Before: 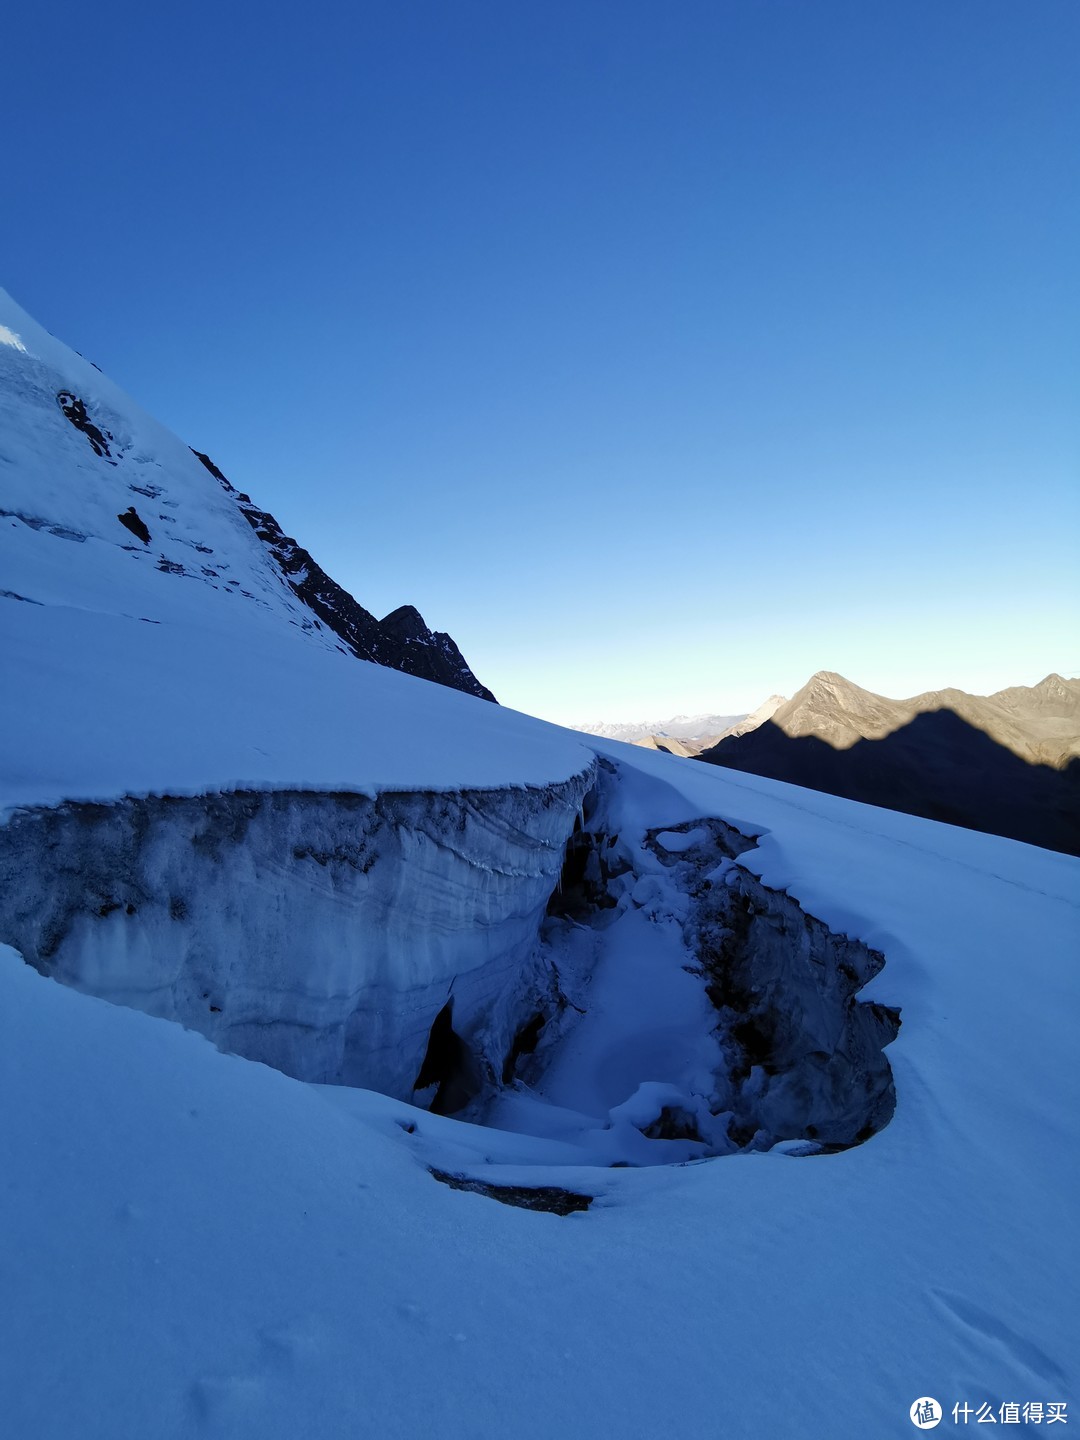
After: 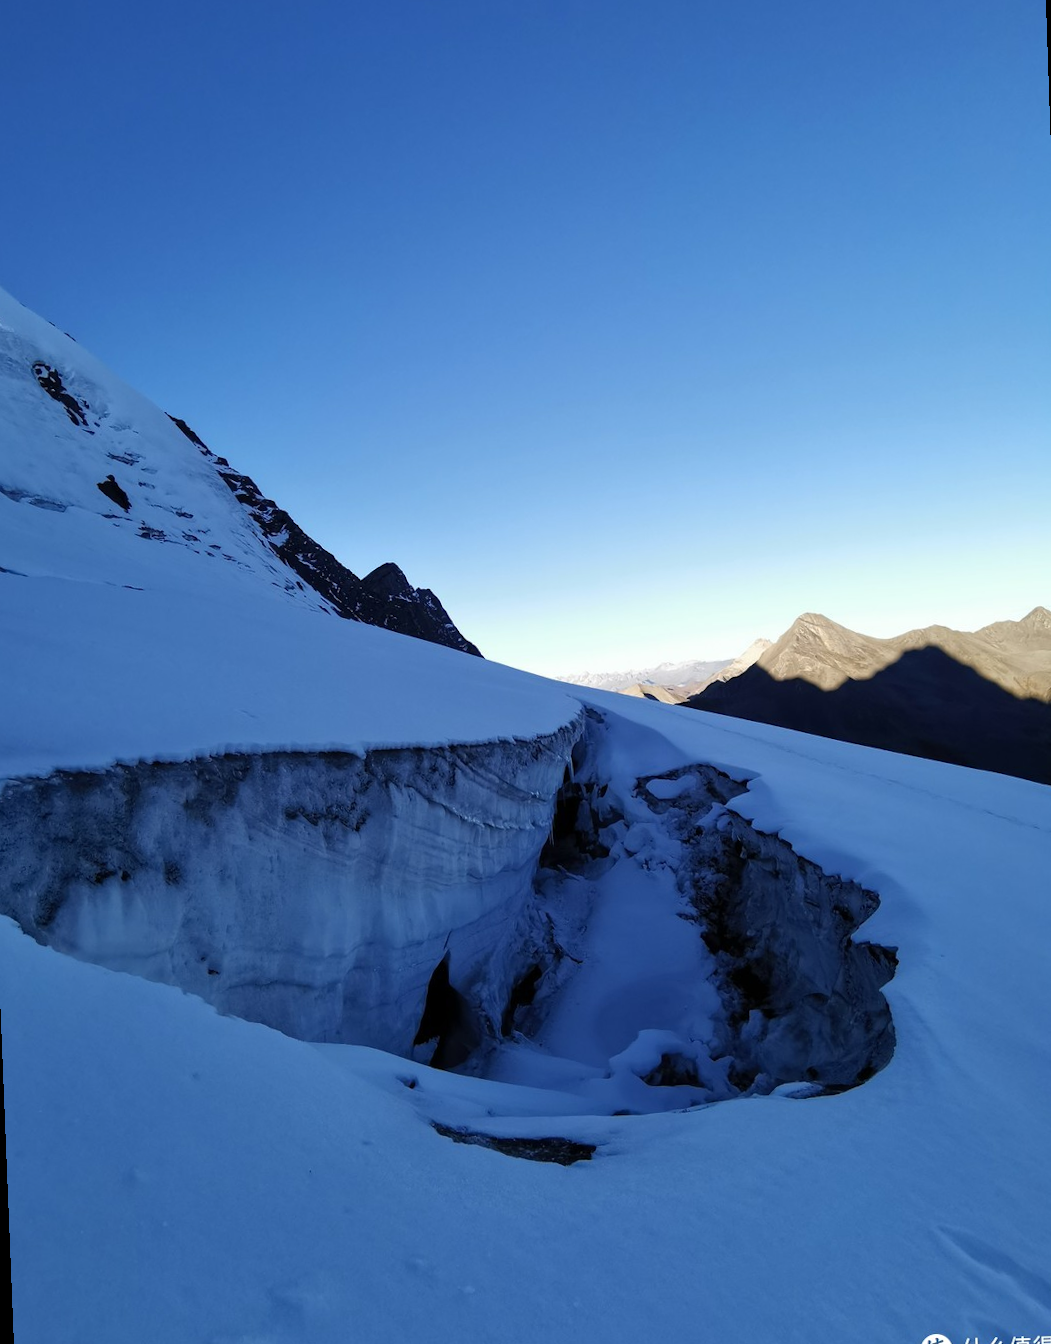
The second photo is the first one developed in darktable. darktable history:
rotate and perspective: rotation -2.12°, lens shift (vertical) 0.009, lens shift (horizontal) -0.008, automatic cropping original format, crop left 0.036, crop right 0.964, crop top 0.05, crop bottom 0.959
tone equalizer: on, module defaults
